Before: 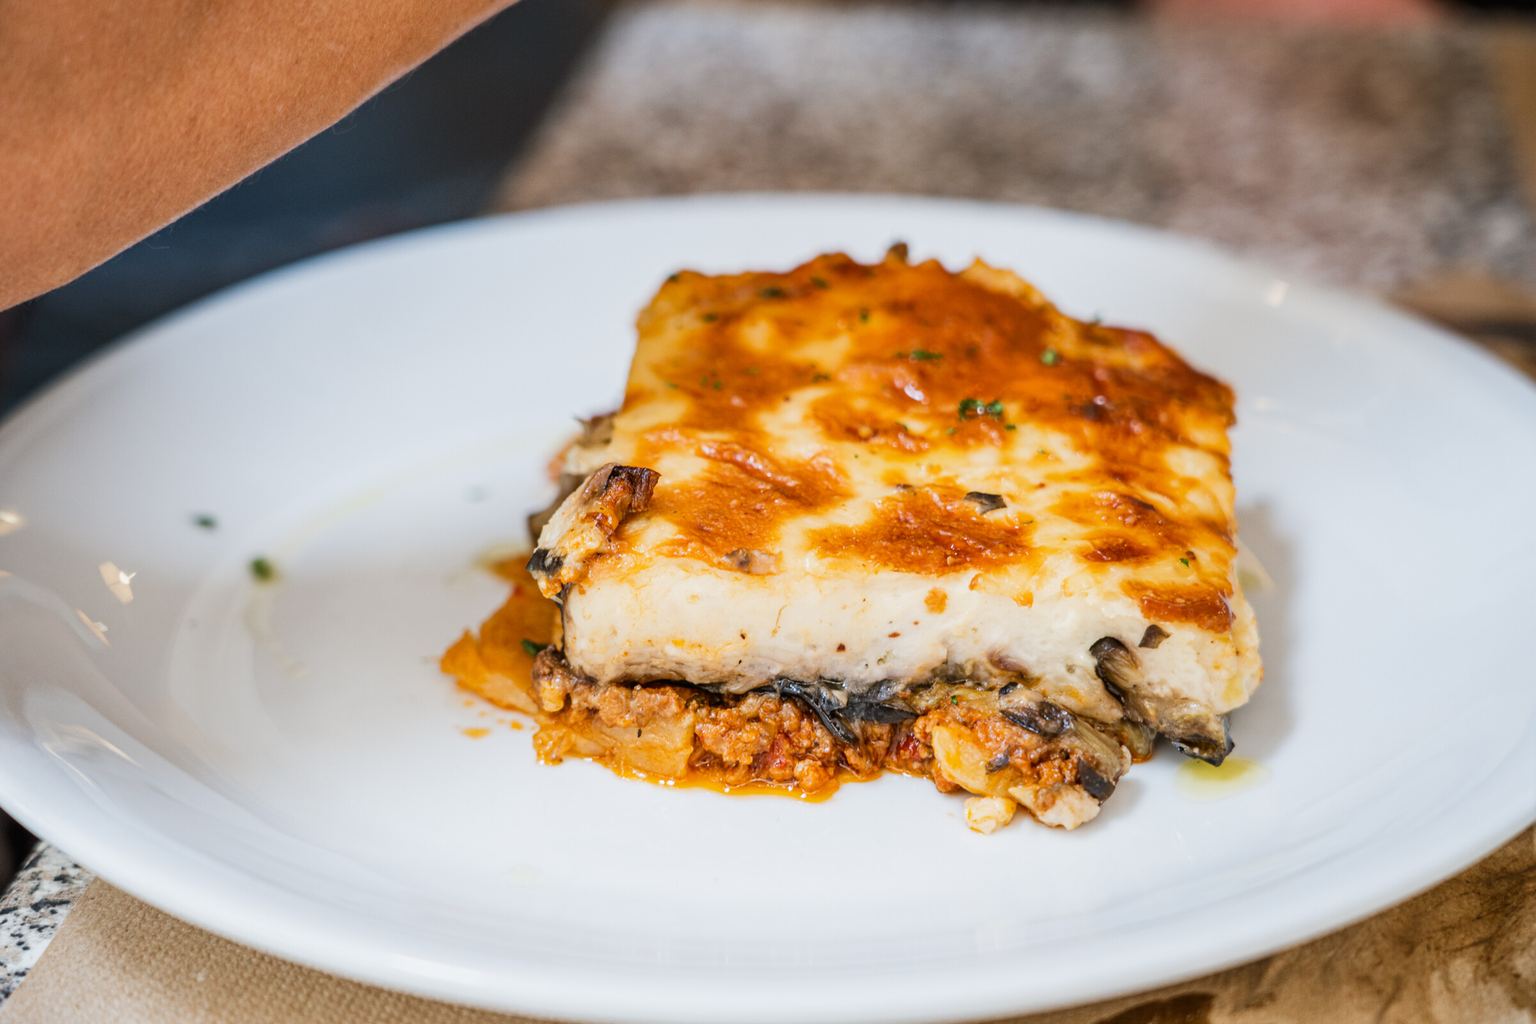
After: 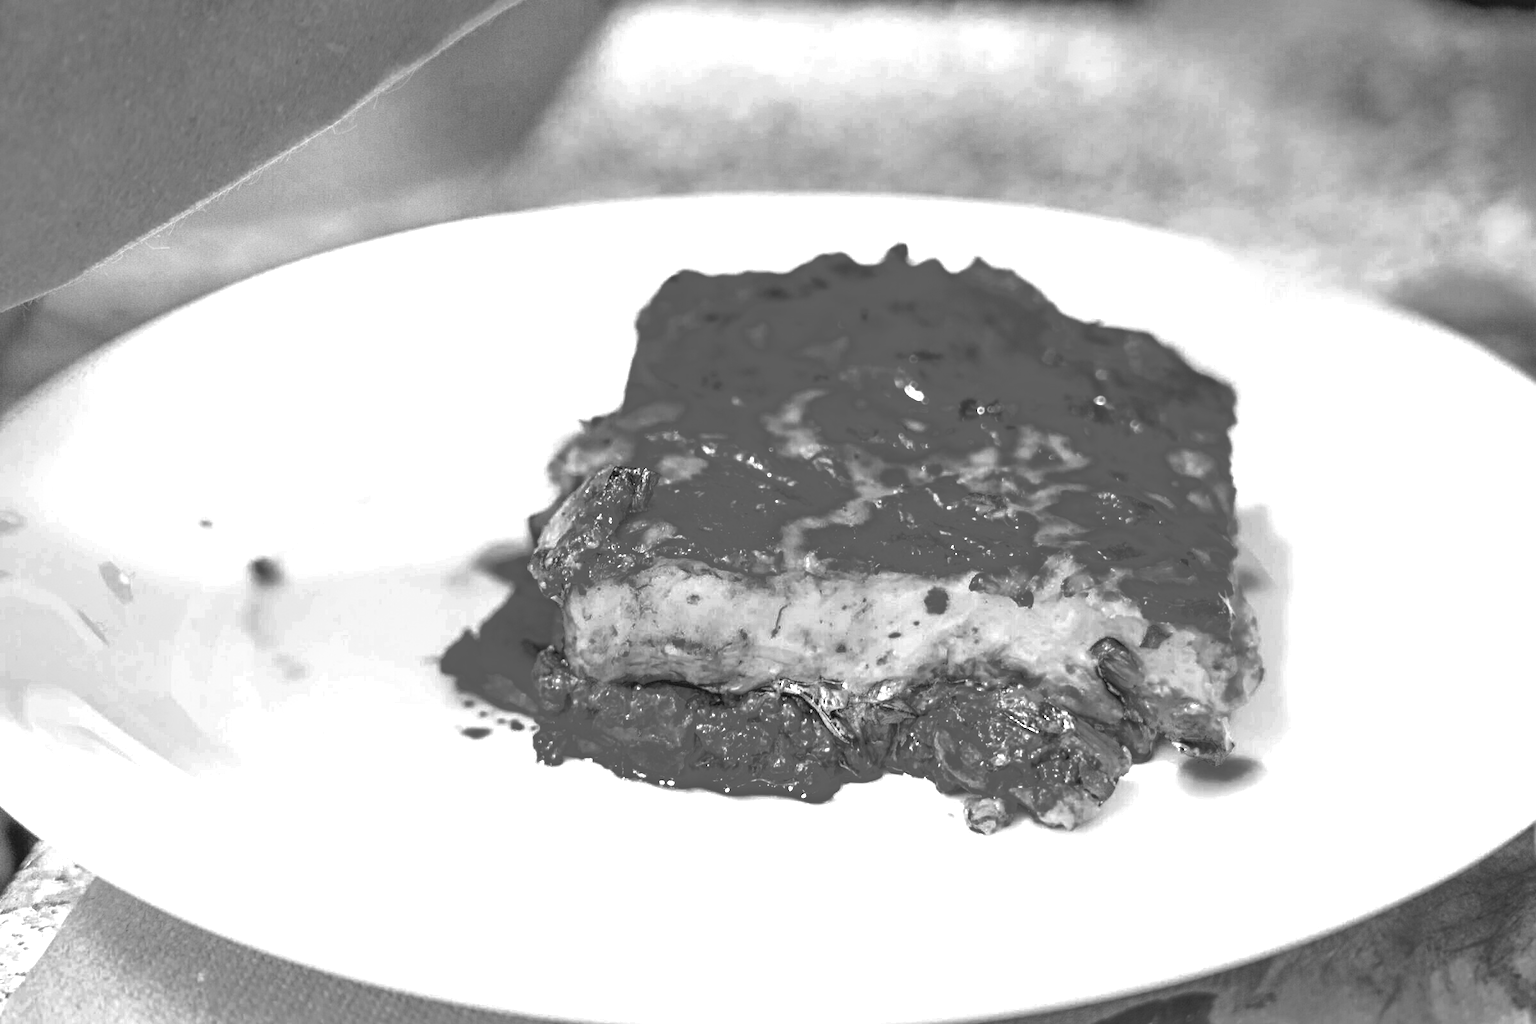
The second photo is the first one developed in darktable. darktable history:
color zones: curves: ch0 [(0.287, 0.048) (0.493, 0.484) (0.737, 0.816)]; ch1 [(0, 0) (0.143, 0) (0.286, 0) (0.429, 0) (0.571, 0) (0.714, 0) (0.857, 0)]
exposure: black level correction 0, exposure 1.2 EV, compensate highlight preservation false
color balance rgb: perceptual saturation grading › global saturation 20%, perceptual saturation grading › highlights -24.754%, perceptual saturation grading › shadows 24.051%, global vibrance 9.616%
local contrast: on, module defaults
tone curve: curves: ch0 [(0, 0) (0.169, 0.367) (0.635, 0.859) (1, 1)], color space Lab, independent channels, preserve colors none
